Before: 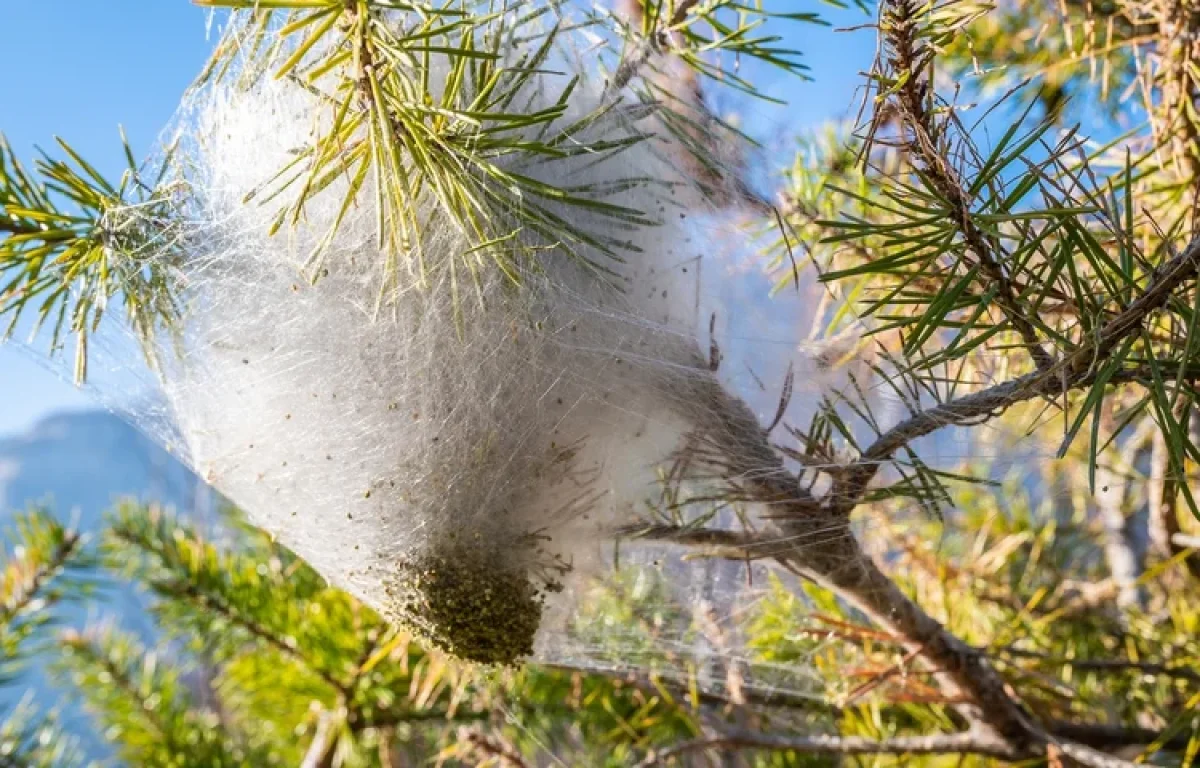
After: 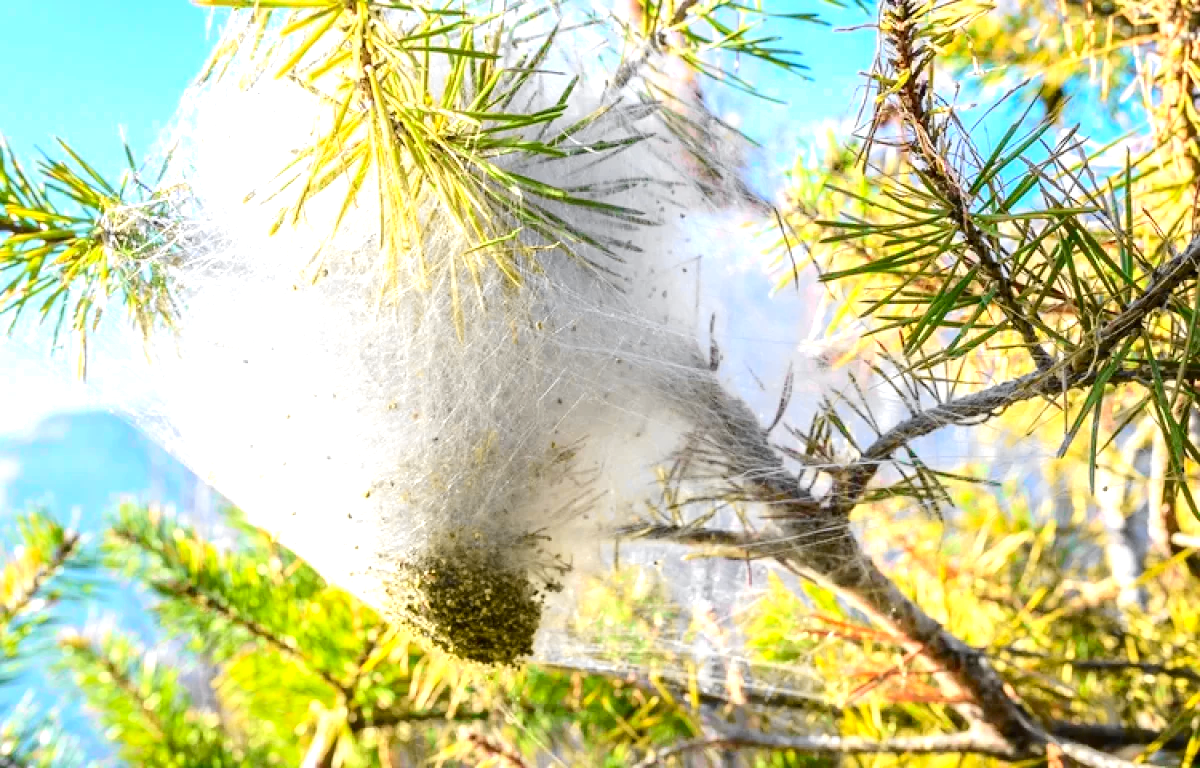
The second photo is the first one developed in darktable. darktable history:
exposure: exposure 1 EV, compensate highlight preservation false
tone curve: curves: ch0 [(0, 0) (0.071, 0.047) (0.266, 0.26) (0.483, 0.554) (0.753, 0.811) (1, 0.983)]; ch1 [(0, 0) (0.346, 0.307) (0.408, 0.369) (0.463, 0.443) (0.482, 0.493) (0.502, 0.5) (0.517, 0.502) (0.55, 0.548) (0.597, 0.624) (0.651, 0.698) (1, 1)]; ch2 [(0, 0) (0.346, 0.34) (0.434, 0.46) (0.485, 0.494) (0.5, 0.494) (0.517, 0.506) (0.535, 0.529) (0.583, 0.611) (0.625, 0.666) (1, 1)], color space Lab, independent channels, preserve colors none
